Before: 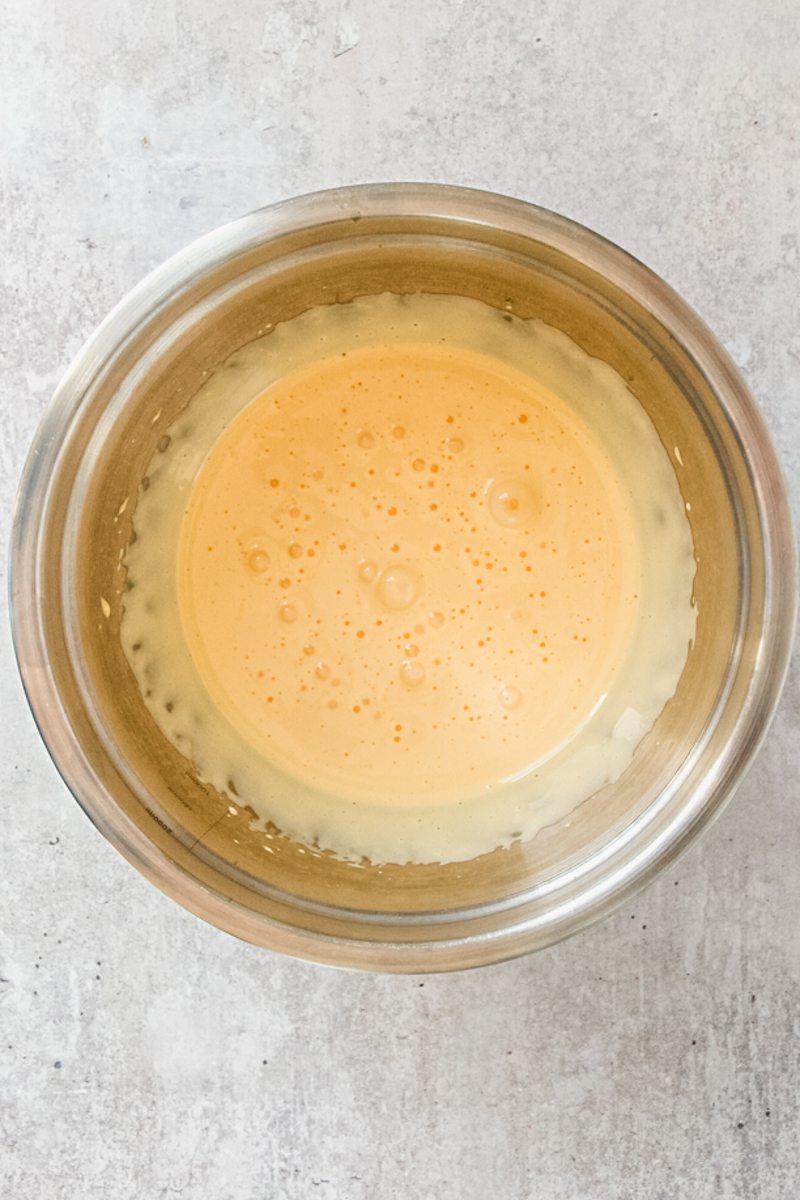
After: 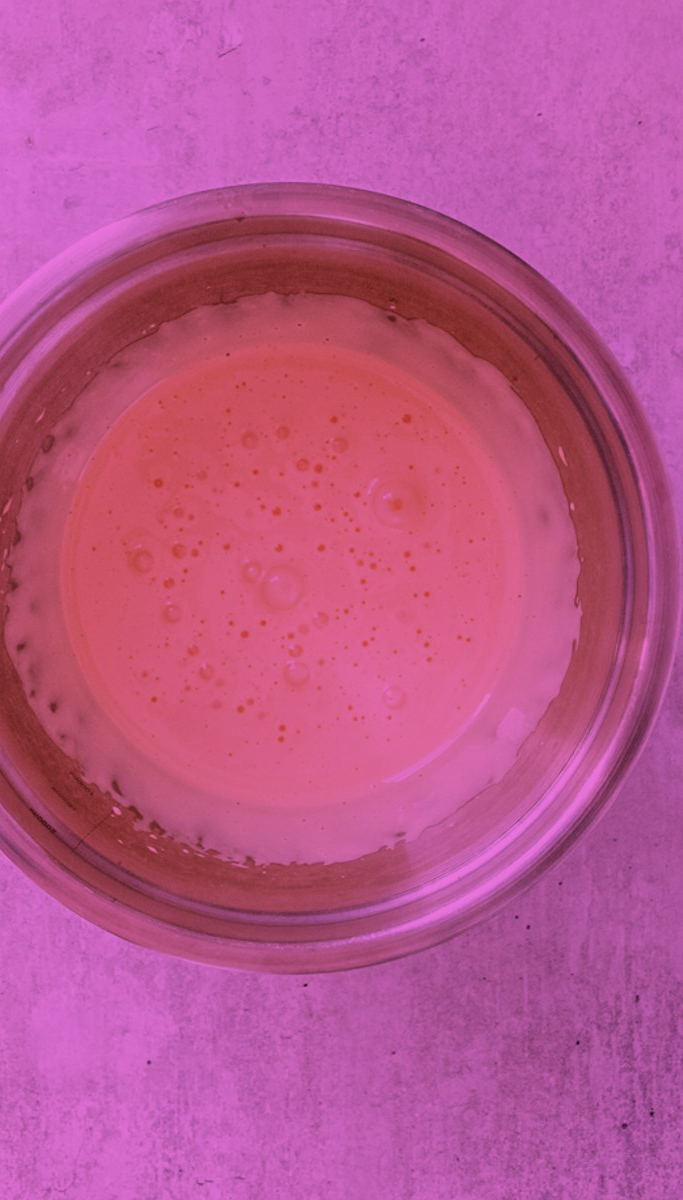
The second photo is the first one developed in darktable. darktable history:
exposure: exposure -1.468 EV, compensate highlight preservation false
color calibration: illuminant custom, x 0.261, y 0.521, temperature 7054.11 K
crop and rotate: left 14.584%
